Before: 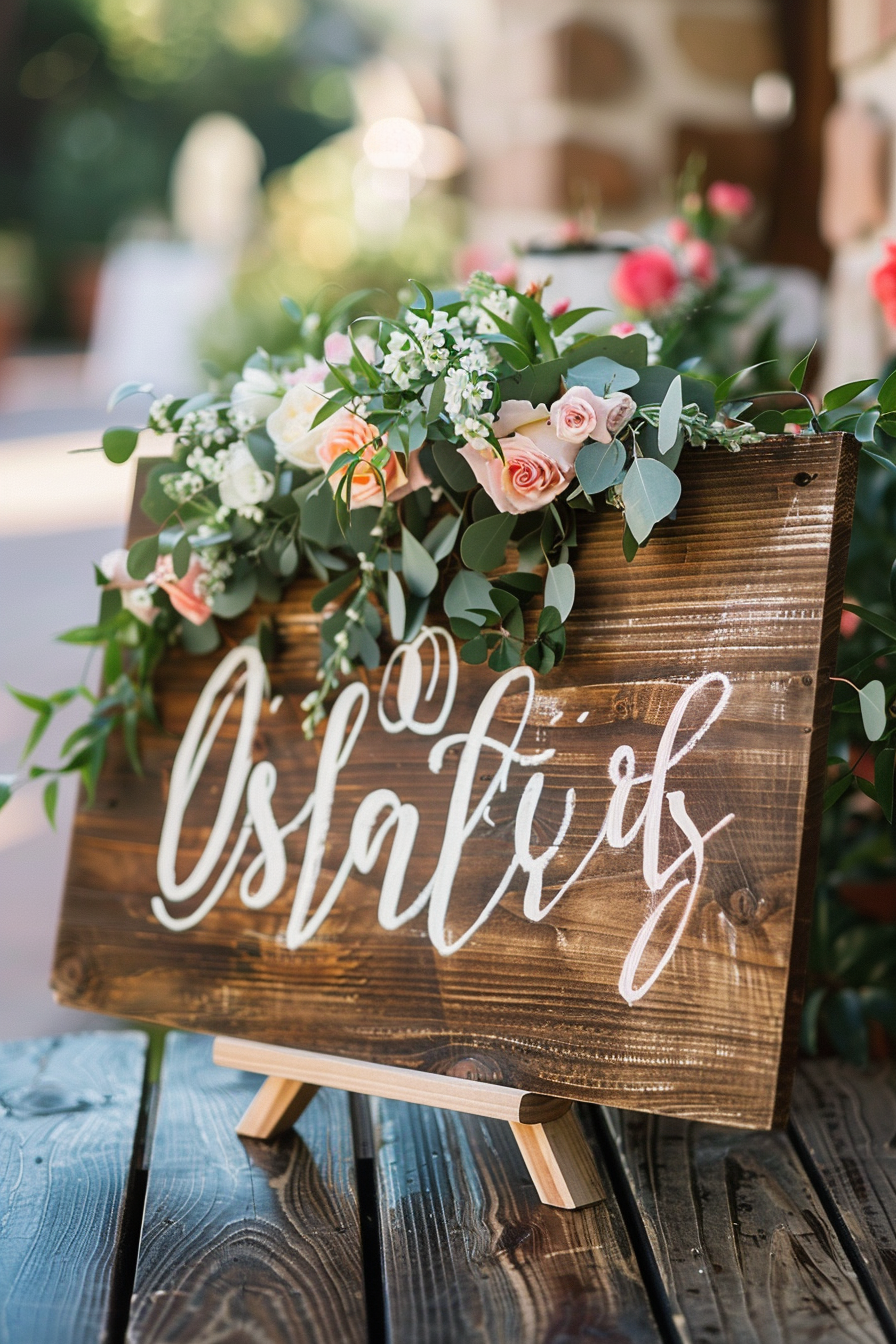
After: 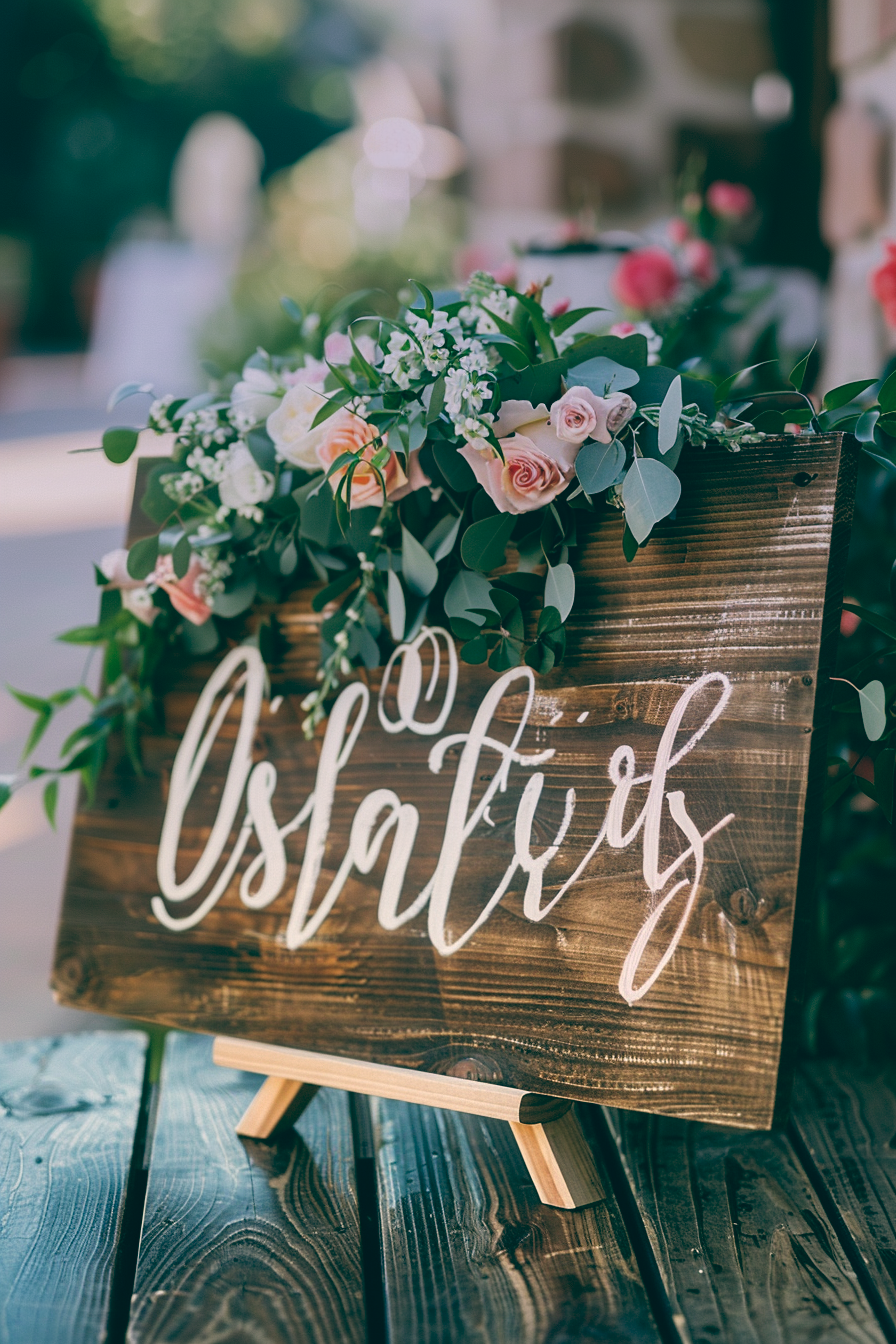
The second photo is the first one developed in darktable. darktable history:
color balance: lift [1.005, 0.99, 1.007, 1.01], gamma [1, 0.979, 1.011, 1.021], gain [0.923, 1.098, 1.025, 0.902], input saturation 90.45%, contrast 7.73%, output saturation 105.91%
graduated density: hue 238.83°, saturation 50%
